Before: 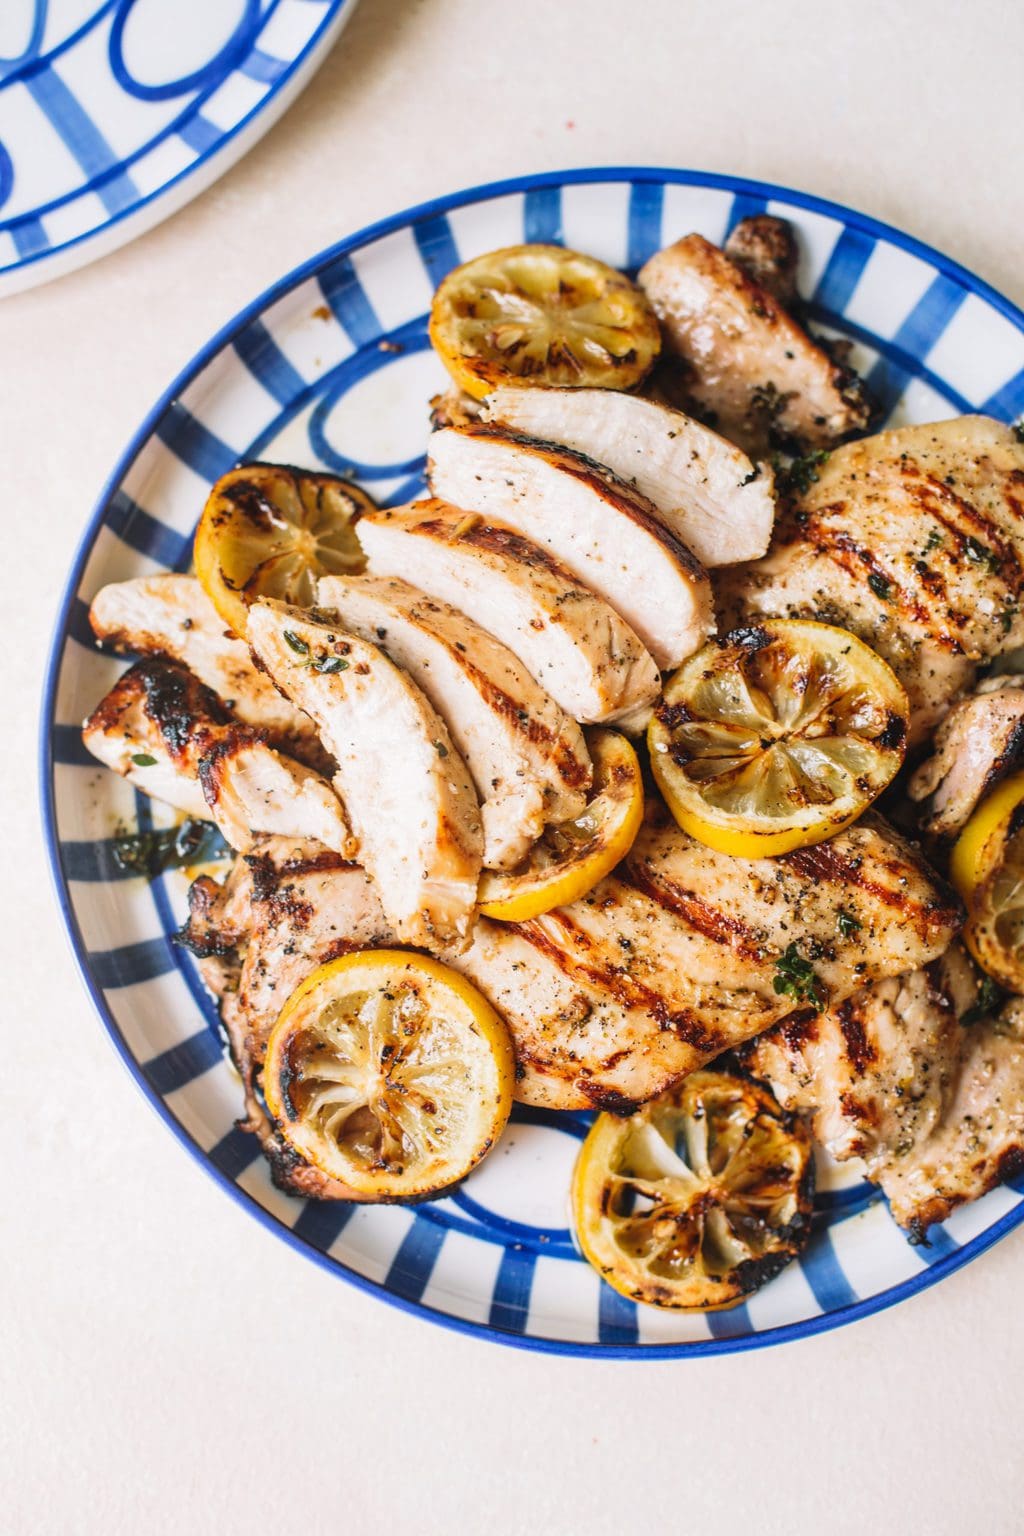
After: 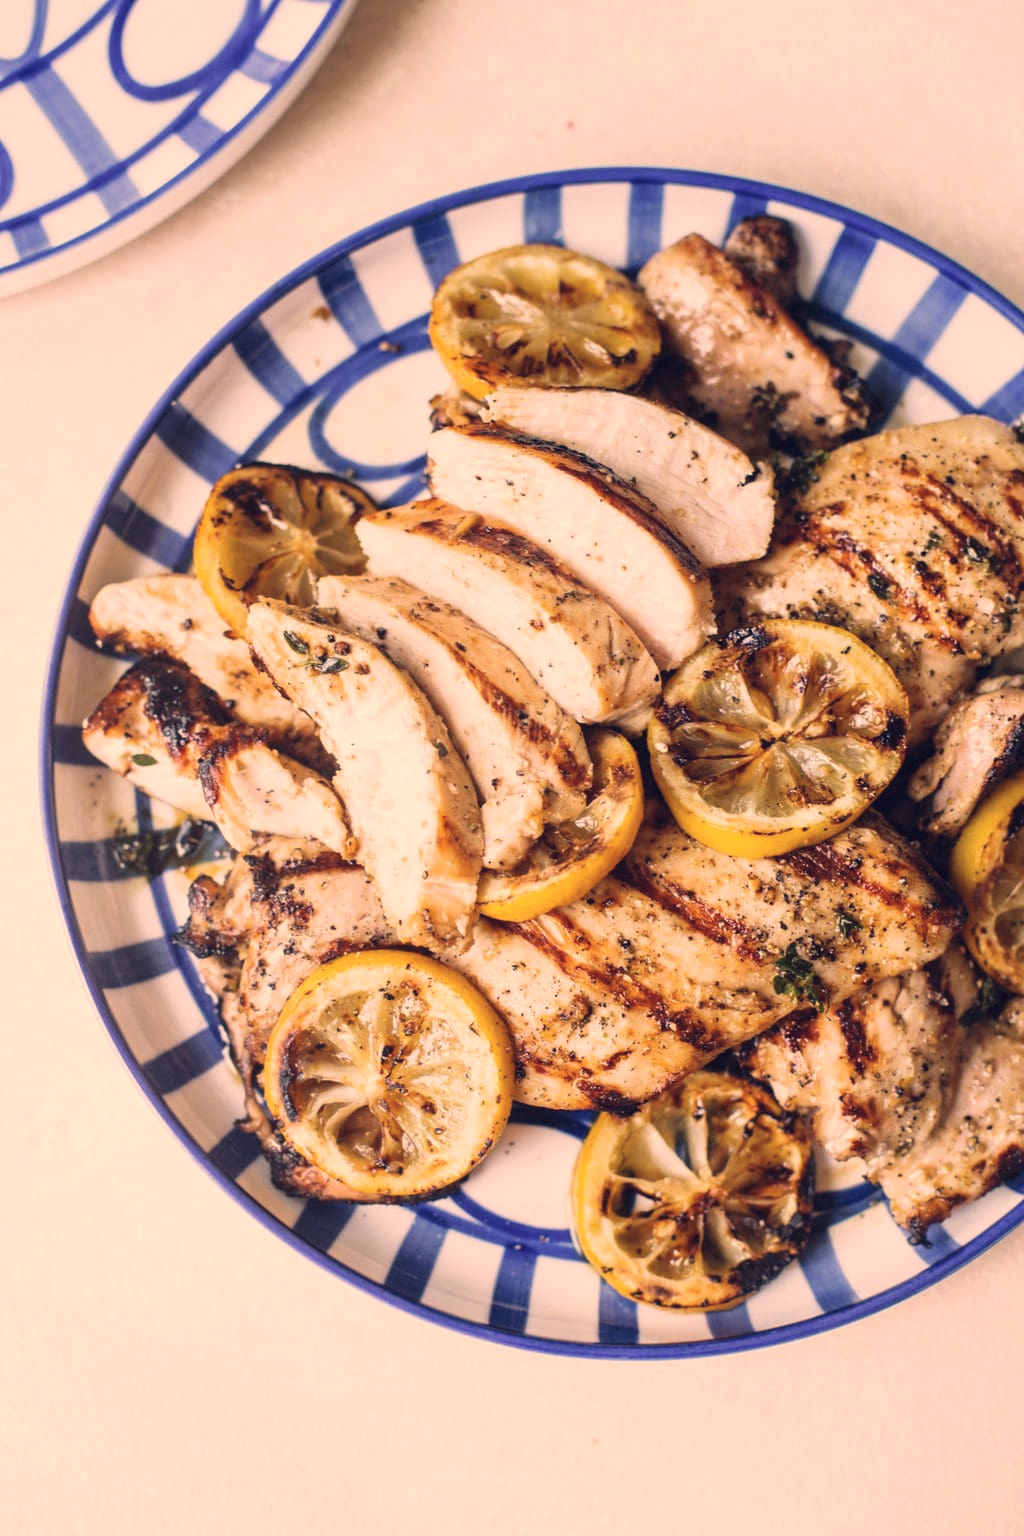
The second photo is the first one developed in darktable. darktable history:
color correction: highlights a* 19.77, highlights b* 27.8, shadows a* 3.44, shadows b* -17.71, saturation 0.739
